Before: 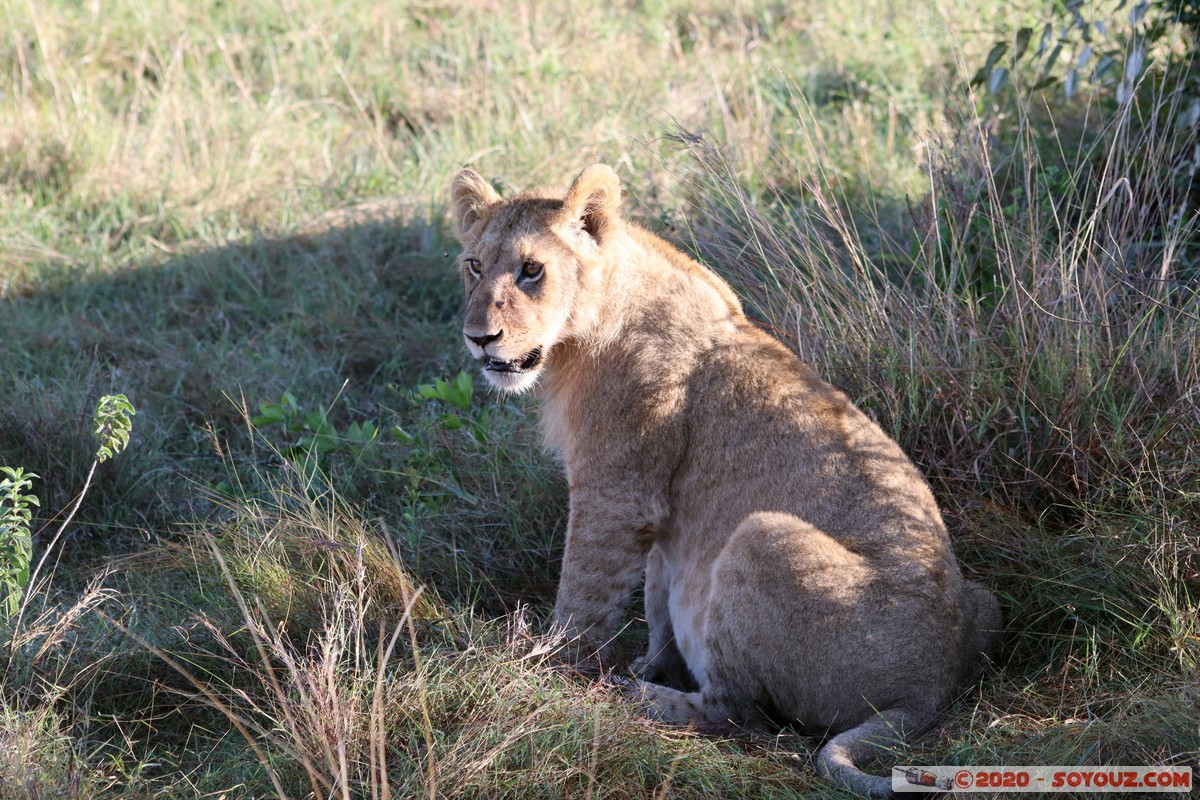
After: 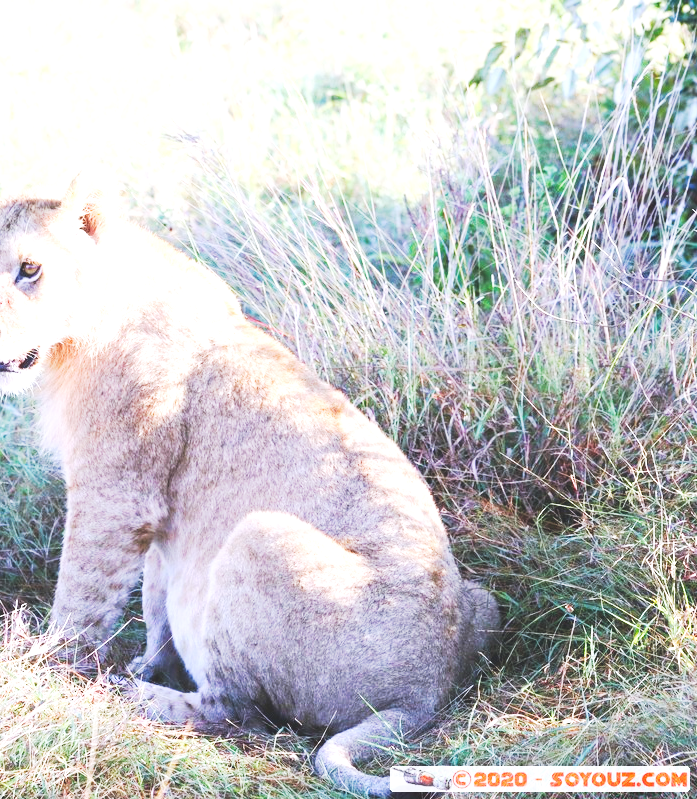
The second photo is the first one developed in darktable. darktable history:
color balance rgb: linear chroma grading › global chroma 24.343%, perceptual saturation grading › global saturation 0.707%, global vibrance 20%
color calibration: illuminant as shot in camera, x 0.358, y 0.373, temperature 4628.91 K
crop: left 41.866%
tone curve: curves: ch0 [(0, 0) (0.003, 0.015) (0.011, 0.025) (0.025, 0.056) (0.044, 0.104) (0.069, 0.139) (0.1, 0.181) (0.136, 0.226) (0.177, 0.28) (0.224, 0.346) (0.277, 0.42) (0.335, 0.505) (0.399, 0.594) (0.468, 0.699) (0.543, 0.776) (0.623, 0.848) (0.709, 0.893) (0.801, 0.93) (0.898, 0.97) (1, 1)], preserve colors none
exposure: black level correction -0.006, exposure 1 EV, compensate exposure bias true, compensate highlight preservation false
base curve: curves: ch0 [(0, 0) (0.989, 0.992)], preserve colors none
contrast brightness saturation: contrast 0.096, brightness 0.024, saturation 0.024
tone equalizer: -8 EV -0.41 EV, -7 EV -0.372 EV, -6 EV -0.297 EV, -5 EV -0.25 EV, -3 EV 0.193 EV, -2 EV 0.329 EV, -1 EV 0.409 EV, +0 EV 0.41 EV
